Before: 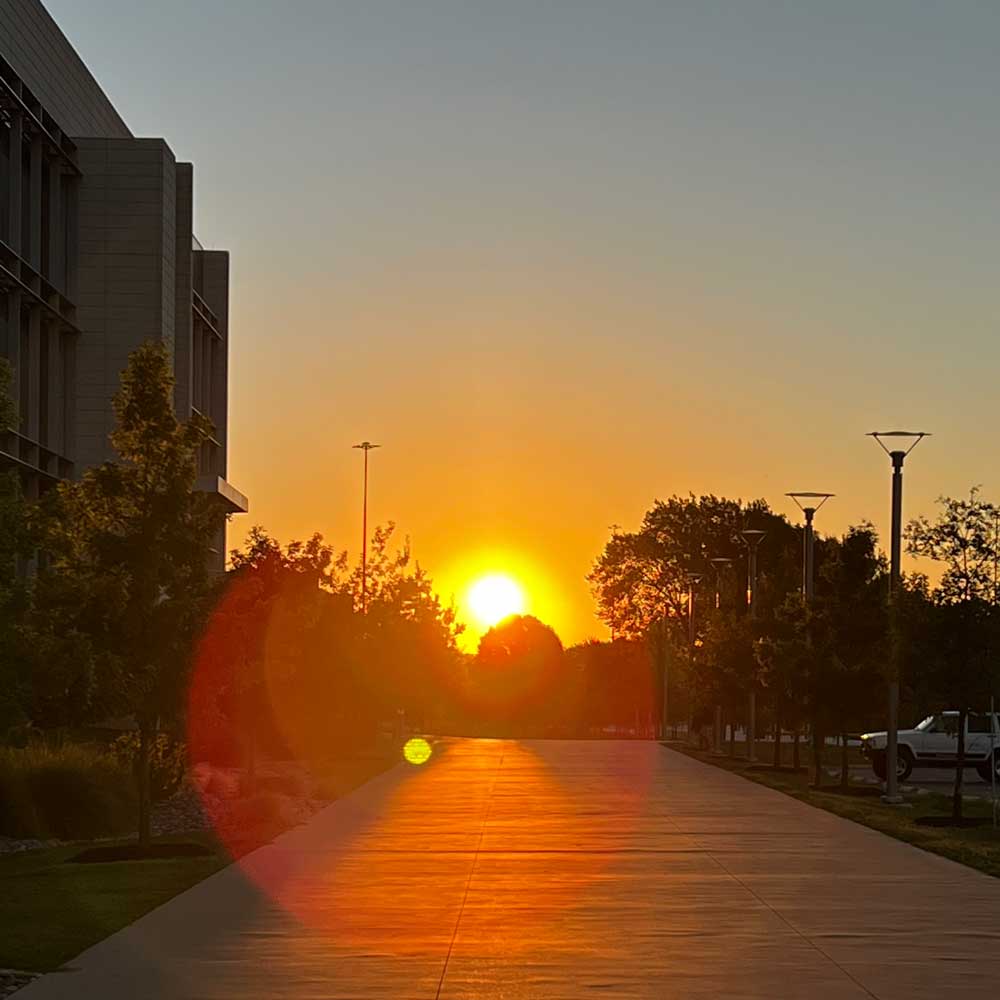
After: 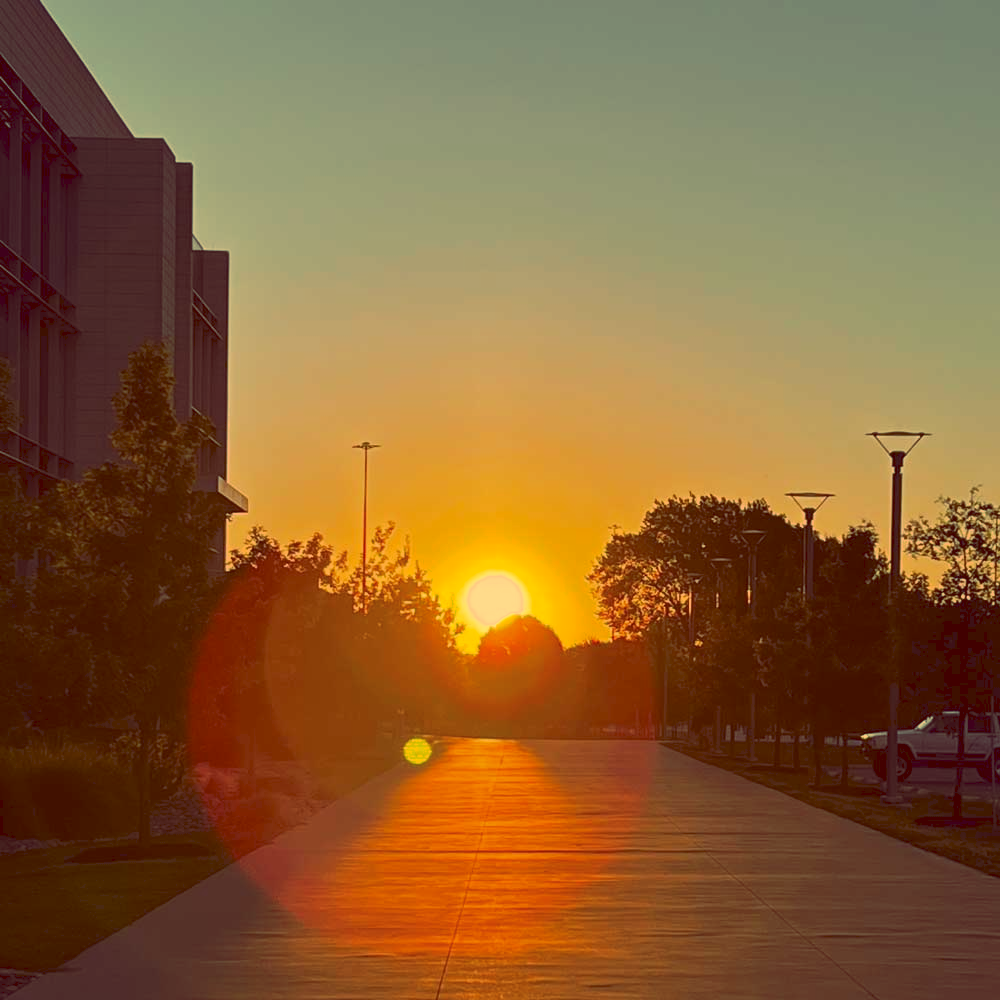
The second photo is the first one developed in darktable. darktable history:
tone curve: curves: ch0 [(0, 0) (0.003, 0.08) (0.011, 0.088) (0.025, 0.104) (0.044, 0.122) (0.069, 0.141) (0.1, 0.161) (0.136, 0.181) (0.177, 0.209) (0.224, 0.246) (0.277, 0.293) (0.335, 0.343) (0.399, 0.399) (0.468, 0.464) (0.543, 0.54) (0.623, 0.616) (0.709, 0.694) (0.801, 0.757) (0.898, 0.821) (1, 1)], preserve colors none
color look up table: target L [95.89, 95.69, 84.35, 82.19, 78.05, 77.74, 75.71, 74.8, 68.22, 67.8, 58.08, 51.1, 35.39, 25.62, 4.434, 203.49, 92.23, 87.82, 75.85, 67.23, 56.99, 57.35, 55.02, 51.58, 26, 8.397, 95.71, 81.36, 77.9, 71.64, 69.22, 63.9, 63.09, 59.41, 43.64, 44.83, 40.08, 33.14, 32.52, 22.17, 10.18, 7.291, 82.74, 71.99, 68.33, 57.06, 51.61, 40.53, 35.04], target a [18.64, 15.25, -30.49, -35.03, -72.1, -22.78, -58.61, -16.69, -11.63, -49.45, -29.8, -39.44, -0.968, -9.278, 28.82, 0, 26.24, 19.79, 46.37, 11.95, -0.175, 25.25, 86.19, 46.35, 56.41, 42.21, 21.28, 41.91, 3.304, 30.93, -5.201, -6.79, 62, 85.79, -3.571, 73, 40.15, 64.45, 23.88, 18.83, 52.35, 42.68, -53.4, -54.22, -40.08, -36.73, -24.41, -8.784, -0.711], target b [58.14, 103.84, 72.71, 47.86, 56.12, 32.45, 31.18, 78.96, 46.22, 70.12, 56.04, 49.12, 53.64, 27.54, 7.418, -0.002, 69.45, 50.61, 45.18, 67.64, 25.18, 19.39, 25.86, 72.05, 31.04, 13.74, 54.28, 36.82, 31.07, 20.47, 16.33, 18.6, 20.59, 5.198, -23.59, -6.509, -7.613, -33.54, -29.37, -27.77, -60.43, -28.89, 33.33, 19.56, 12.01, 11.96, -3.921, -20.36, 2.621], num patches 49
